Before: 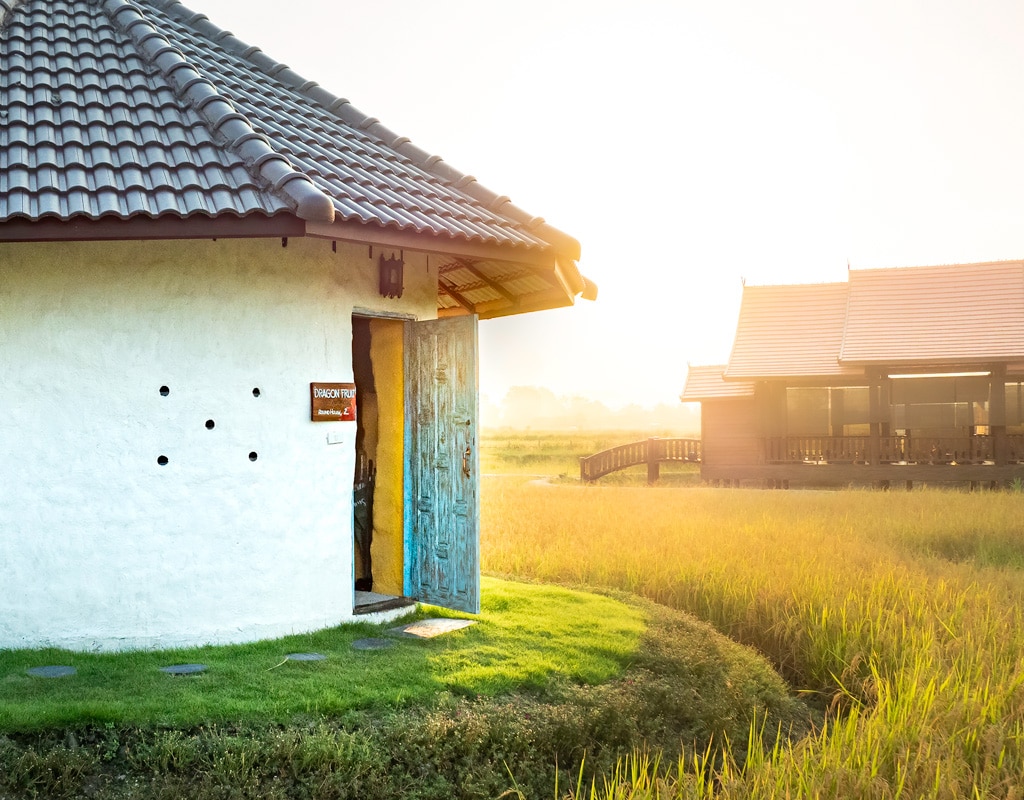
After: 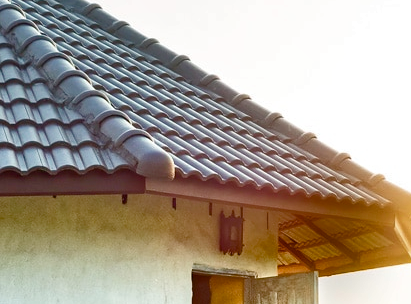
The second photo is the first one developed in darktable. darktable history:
color balance rgb: perceptual saturation grading › global saturation 25.077%, perceptual saturation grading › highlights -50.461%, perceptual saturation grading › shadows 31.182%, global vibrance 20%
crop: left 15.721%, top 5.46%, right 44.14%, bottom 56.465%
shadows and highlights: low approximation 0.01, soften with gaussian
